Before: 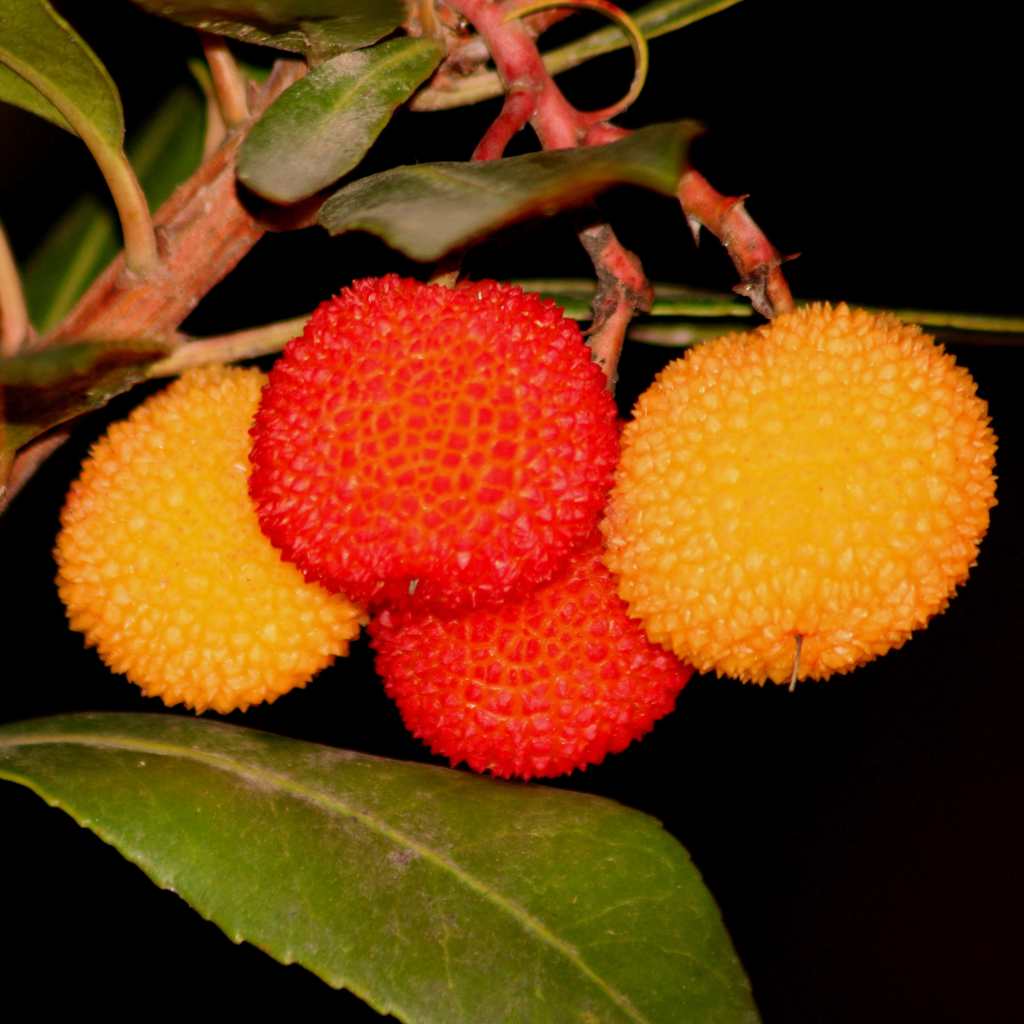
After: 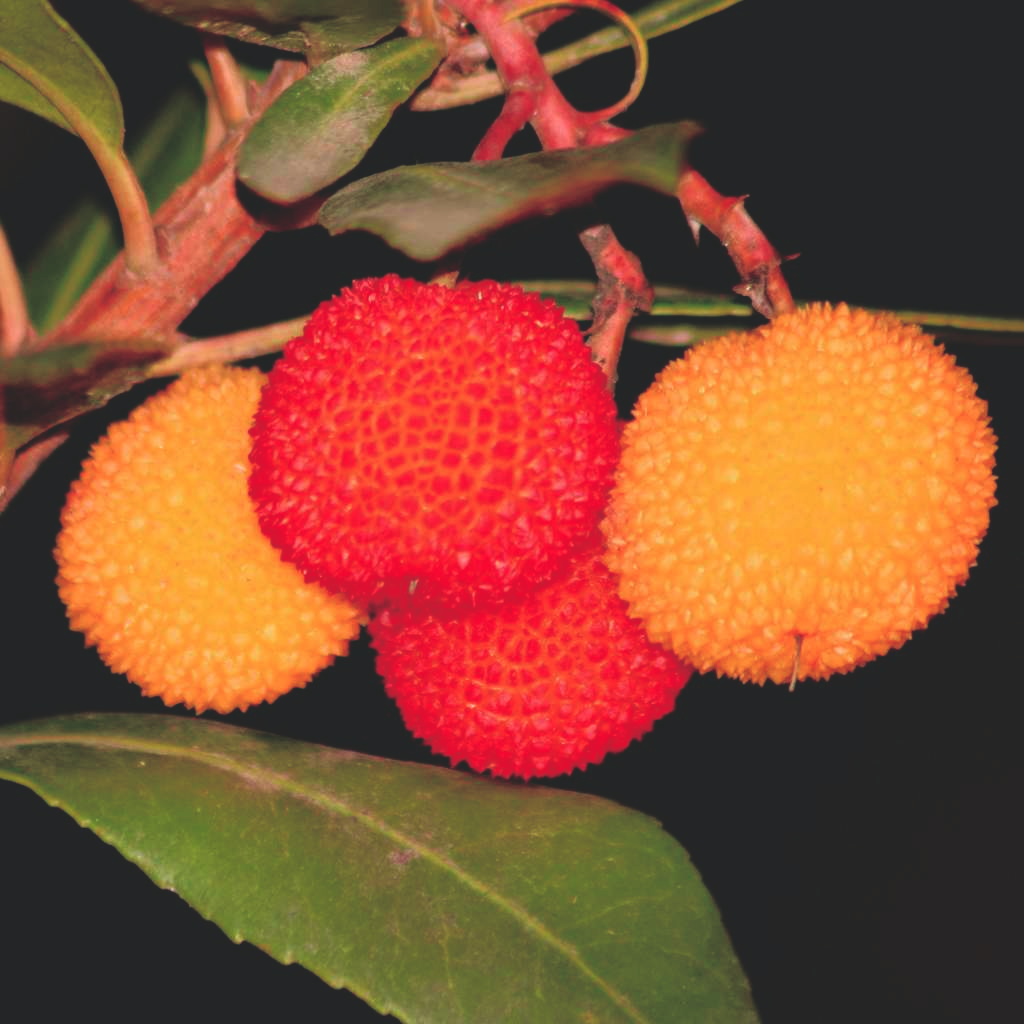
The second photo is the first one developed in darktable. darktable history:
tone curve: curves: ch0 [(0, 0) (0.126, 0.061) (0.362, 0.382) (0.498, 0.498) (0.706, 0.712) (1, 1)]; ch1 [(0, 0) (0.5, 0.497) (0.55, 0.578) (1, 1)]; ch2 [(0, 0) (0.44, 0.424) (0.489, 0.486) (0.537, 0.538) (1, 1)], color space Lab, independent channels, preserve colors none
exposure: black level correction -0.03, compensate highlight preservation false
